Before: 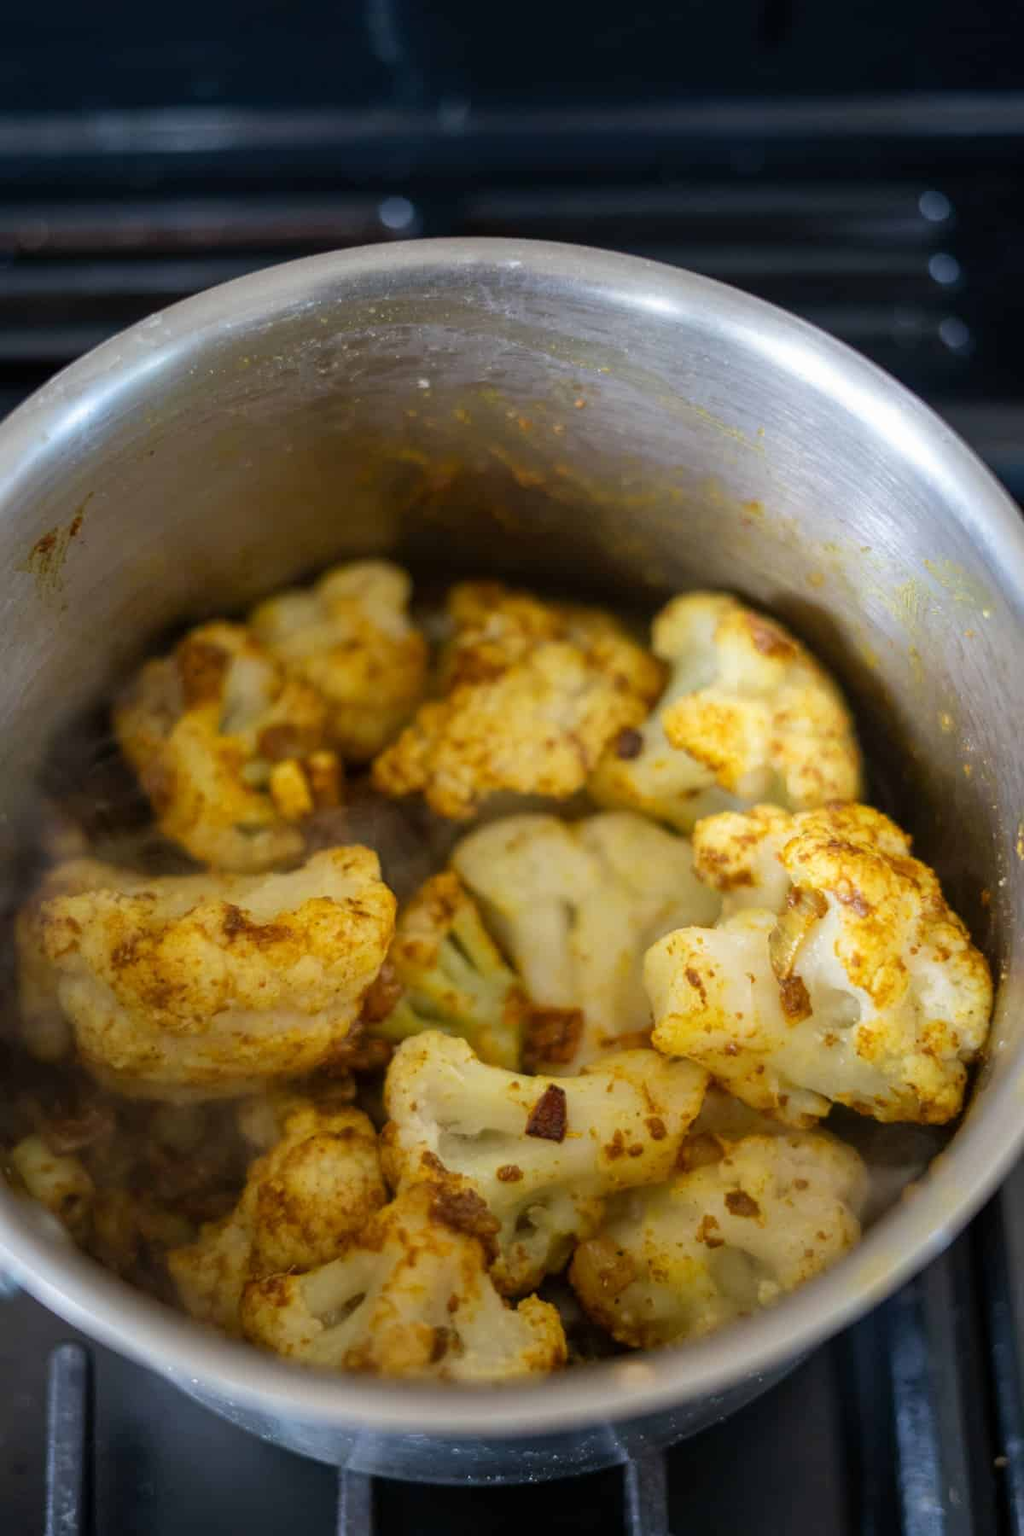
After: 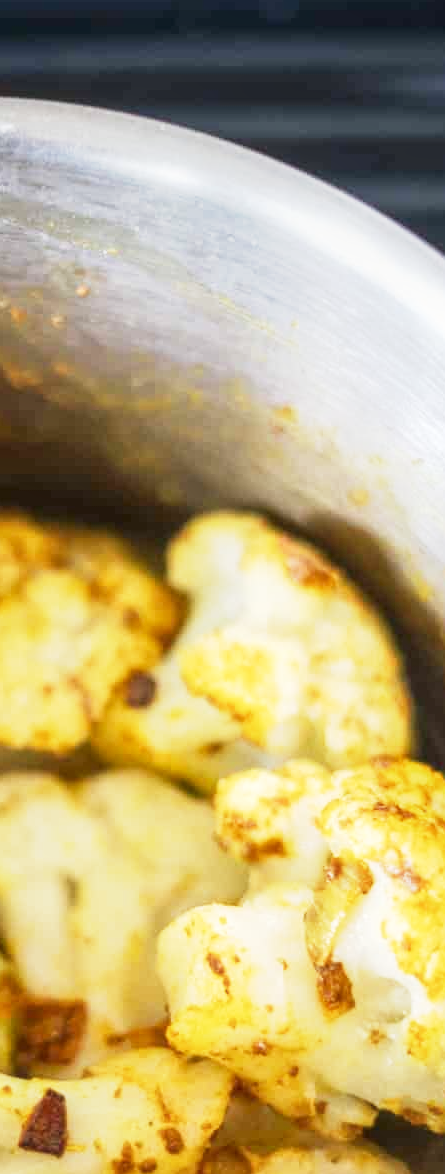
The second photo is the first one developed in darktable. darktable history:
crop and rotate: left 49.77%, top 10.113%, right 13.091%, bottom 24.628%
base curve: curves: ch0 [(0, 0) (0.088, 0.125) (0.176, 0.251) (0.354, 0.501) (0.613, 0.749) (1, 0.877)], preserve colors none
shadows and highlights: shadows 2.38, highlights -17.64, soften with gaussian
local contrast: on, module defaults
haze removal: strength -0.084, distance 0.351, compatibility mode true
exposure: black level correction 0, exposure 0.704 EV, compensate highlight preservation false
